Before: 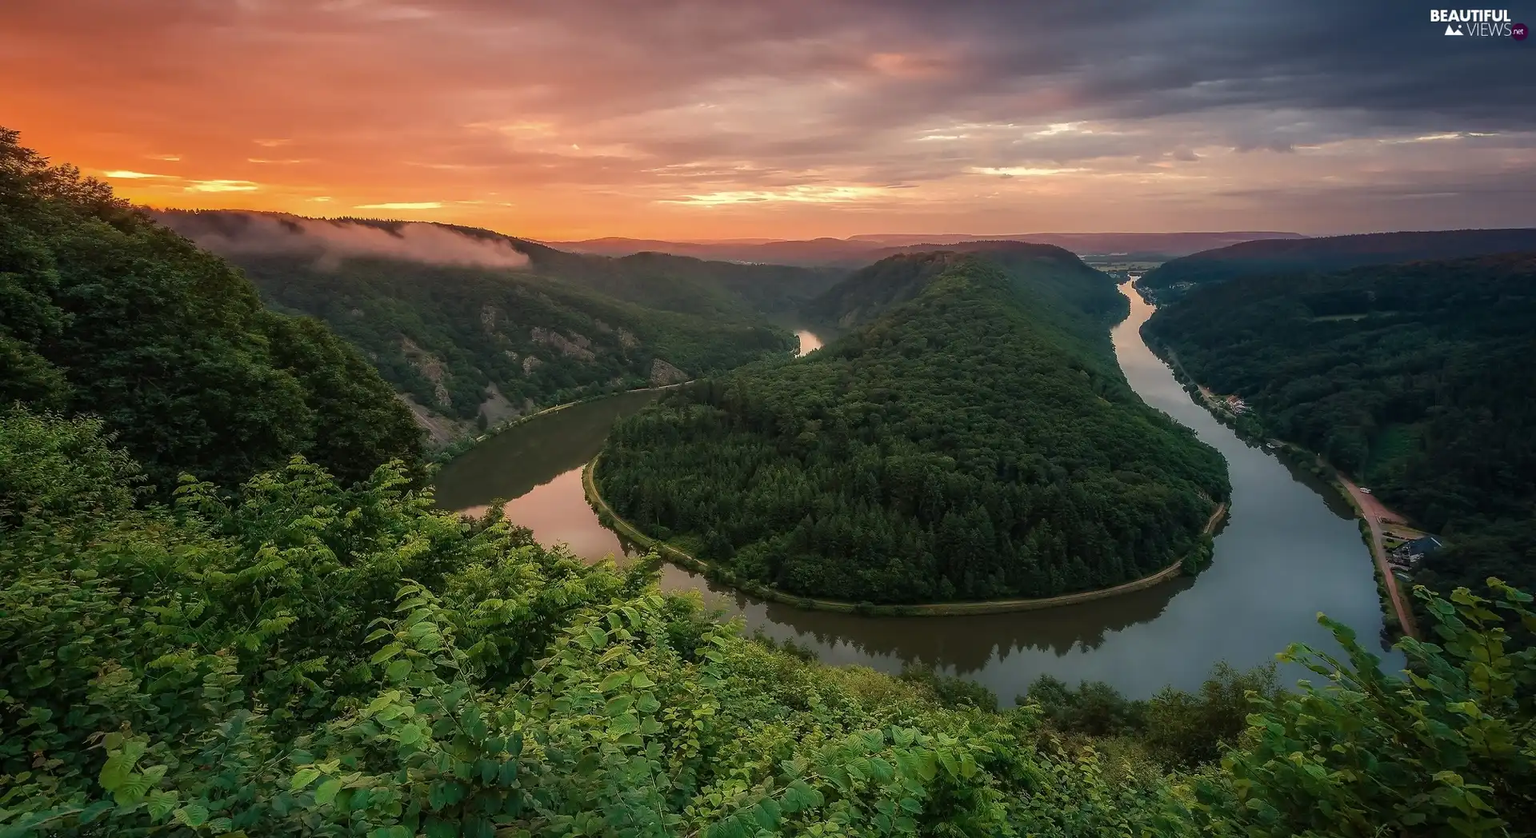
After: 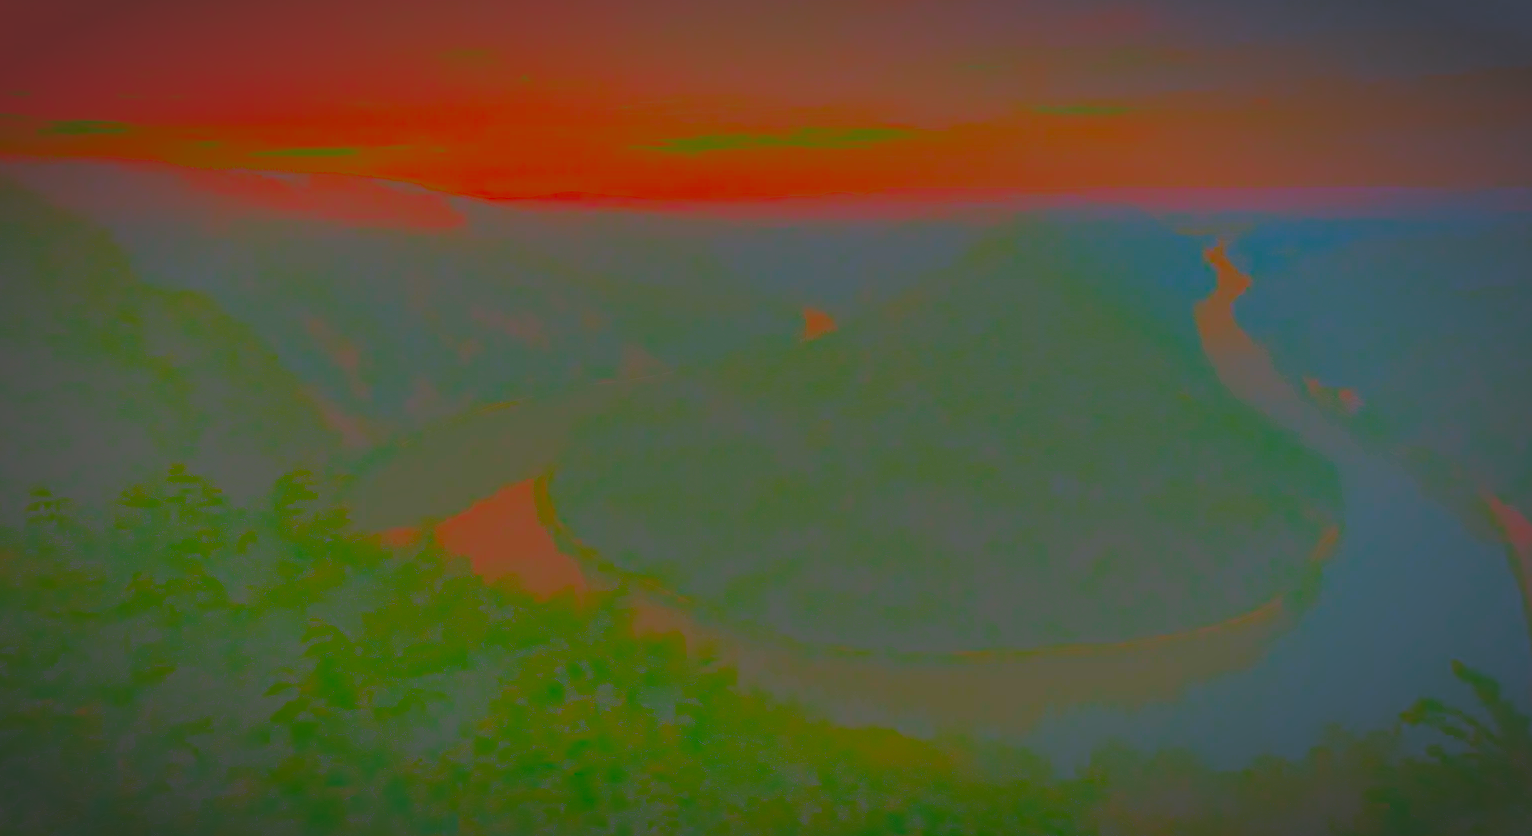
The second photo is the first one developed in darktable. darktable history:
vignetting: brightness -0.575, automatic ratio true
sharpen: on, module defaults
contrast brightness saturation: contrast -0.977, brightness -0.167, saturation 0.765
crop and rotate: left 10.12%, top 10.041%, right 10.066%, bottom 10.108%
